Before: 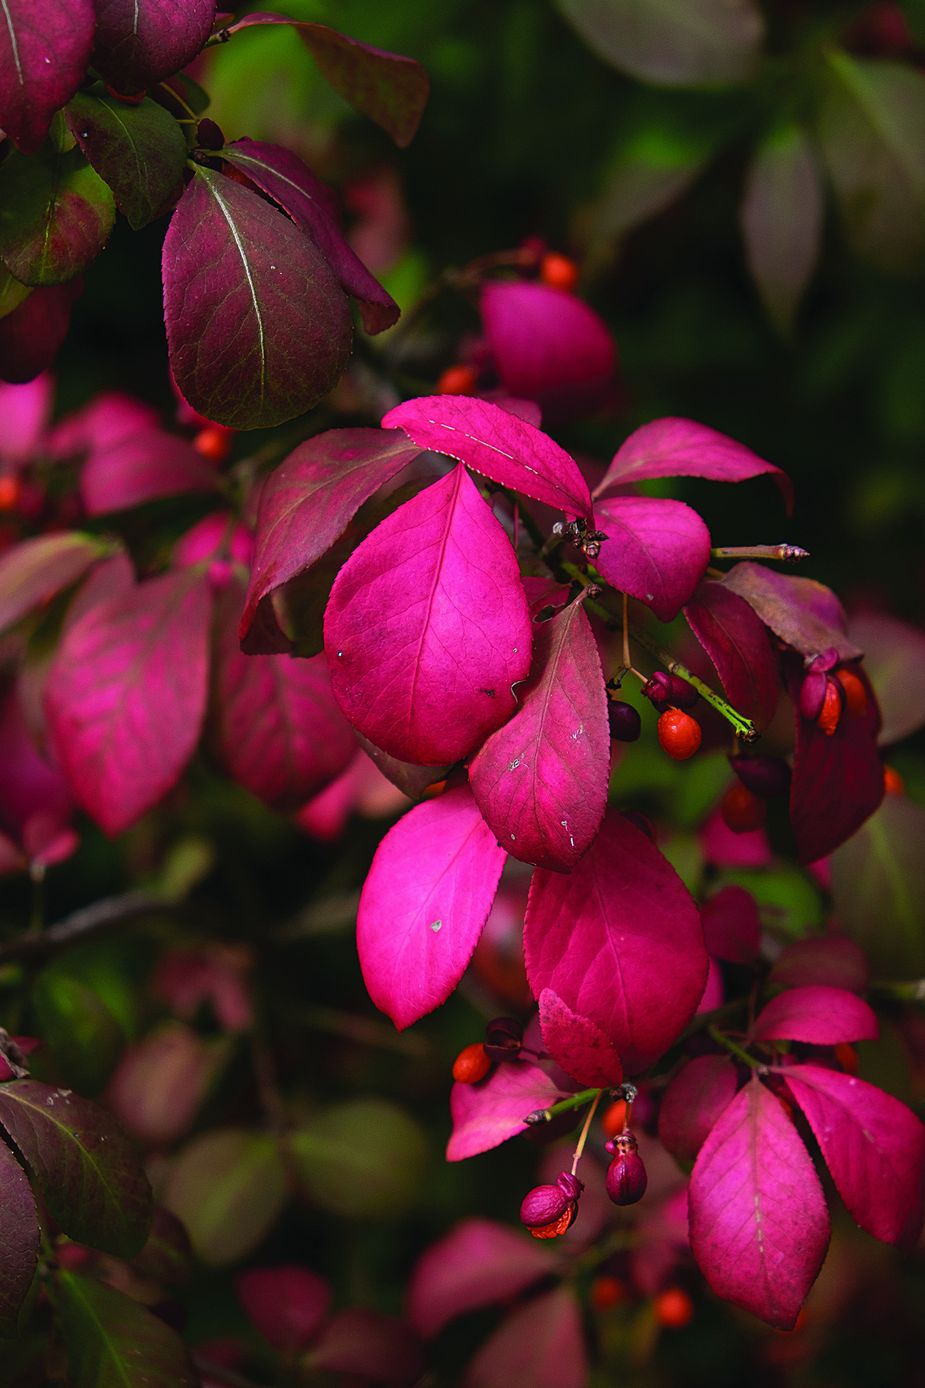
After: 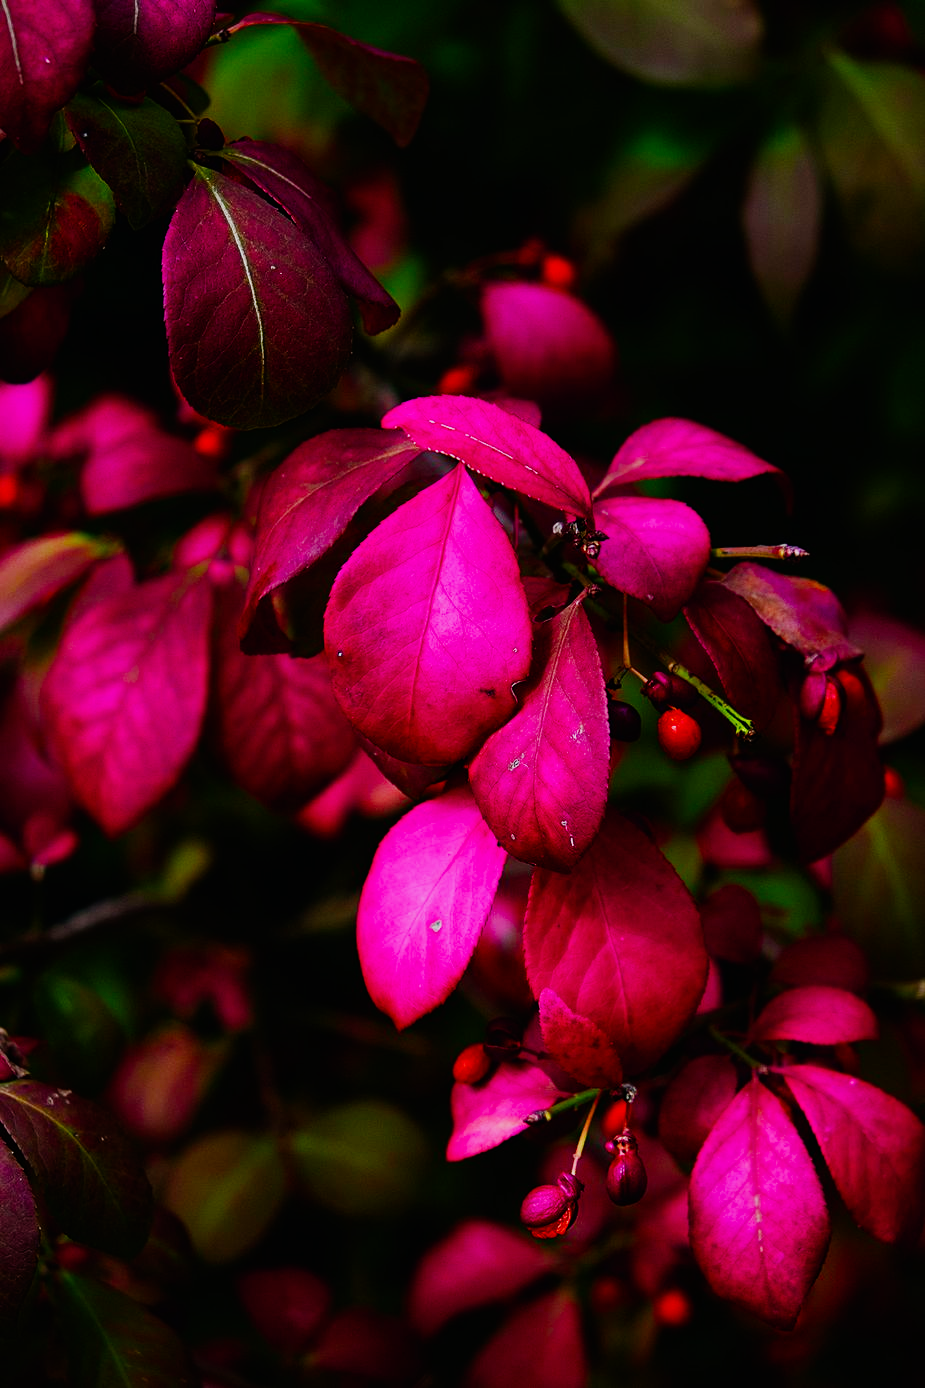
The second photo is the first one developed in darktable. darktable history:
sigmoid: contrast 1.7, skew -0.2, preserve hue 0%, red attenuation 0.1, red rotation 0.035, green attenuation 0.1, green rotation -0.017, blue attenuation 0.15, blue rotation -0.052, base primaries Rec2020
color balance rgb: perceptual saturation grading › global saturation 35%, perceptual saturation grading › highlights -25%, perceptual saturation grading › shadows 25%, global vibrance 10%
